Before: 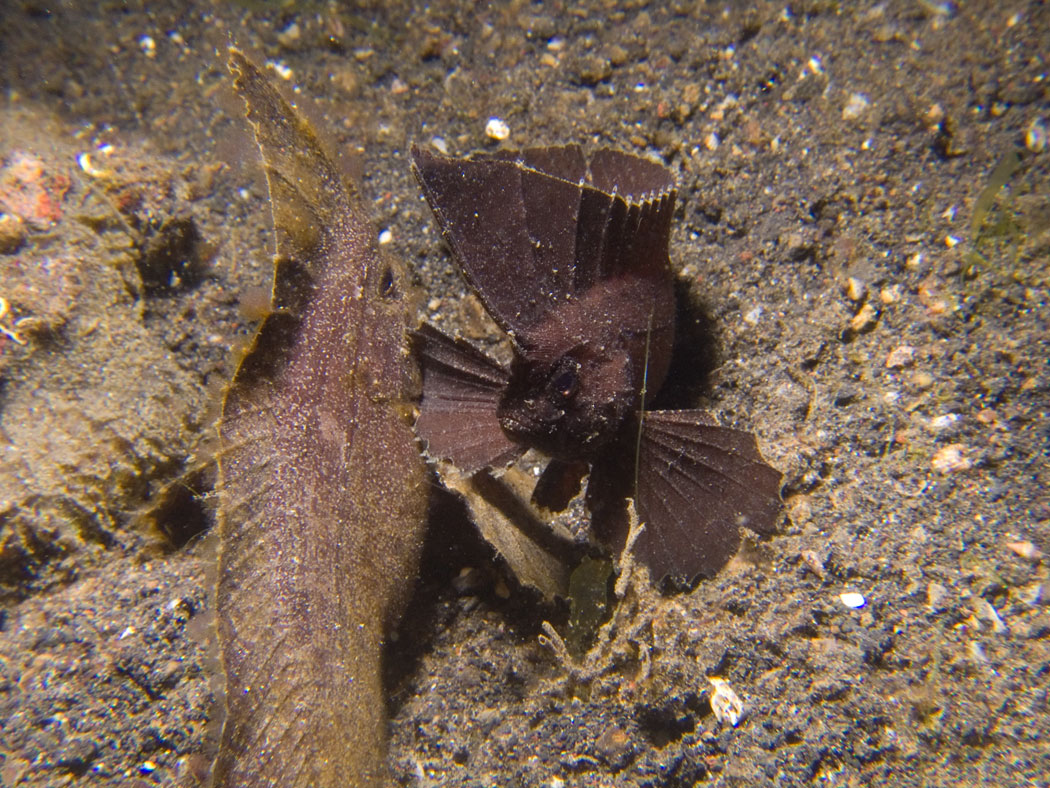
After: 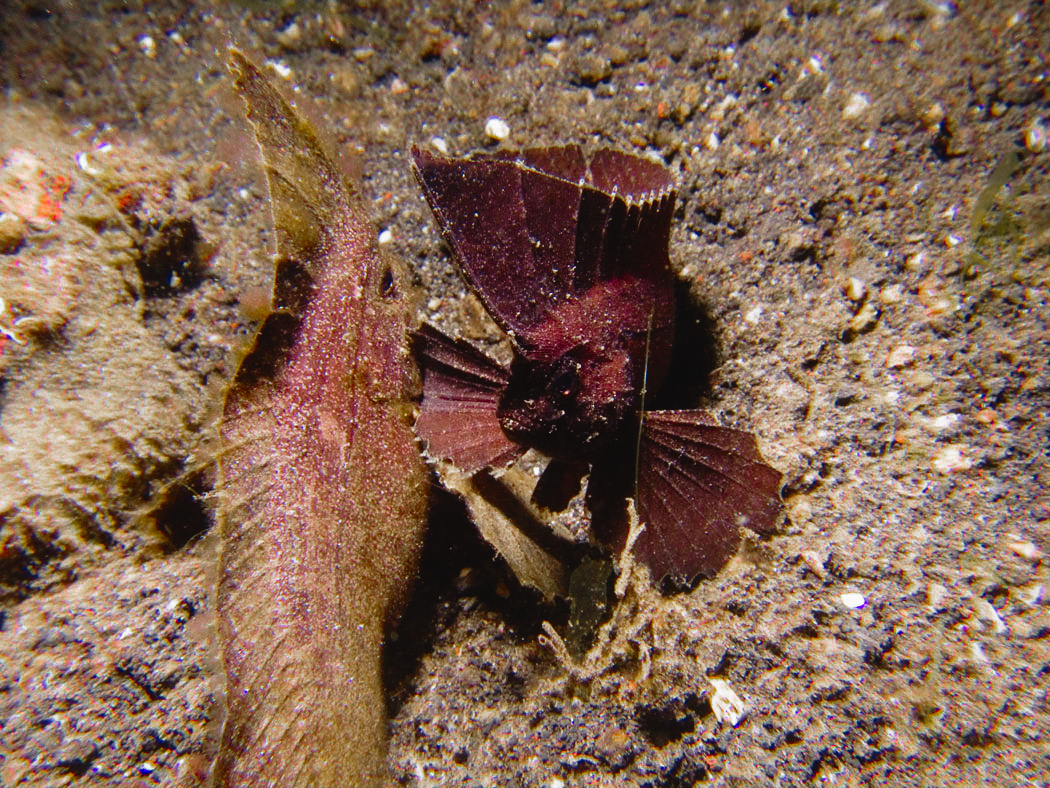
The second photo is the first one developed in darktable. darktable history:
color zones: curves: ch0 [(0, 0.48) (0.209, 0.398) (0.305, 0.332) (0.429, 0.493) (0.571, 0.5) (0.714, 0.5) (0.857, 0.5) (1, 0.48)]; ch1 [(0, 0.736) (0.143, 0.625) (0.225, 0.371) (0.429, 0.256) (0.571, 0.241) (0.714, 0.213) (0.857, 0.48) (1, 0.736)]; ch2 [(0, 0.448) (0.143, 0.498) (0.286, 0.5) (0.429, 0.5) (0.571, 0.5) (0.714, 0.5) (0.857, 0.5) (1, 0.448)]
tone curve: curves: ch0 [(0, 0.022) (0.177, 0.086) (0.392, 0.438) (0.704, 0.844) (0.858, 0.938) (1, 0.981)]; ch1 [(0, 0) (0.402, 0.36) (0.476, 0.456) (0.498, 0.497) (0.518, 0.521) (0.58, 0.598) (0.619, 0.65) (0.692, 0.737) (1, 1)]; ch2 [(0, 0) (0.415, 0.438) (0.483, 0.499) (0.503, 0.503) (0.526, 0.532) (0.563, 0.604) (0.626, 0.697) (0.699, 0.753) (0.997, 0.858)], preserve colors none
